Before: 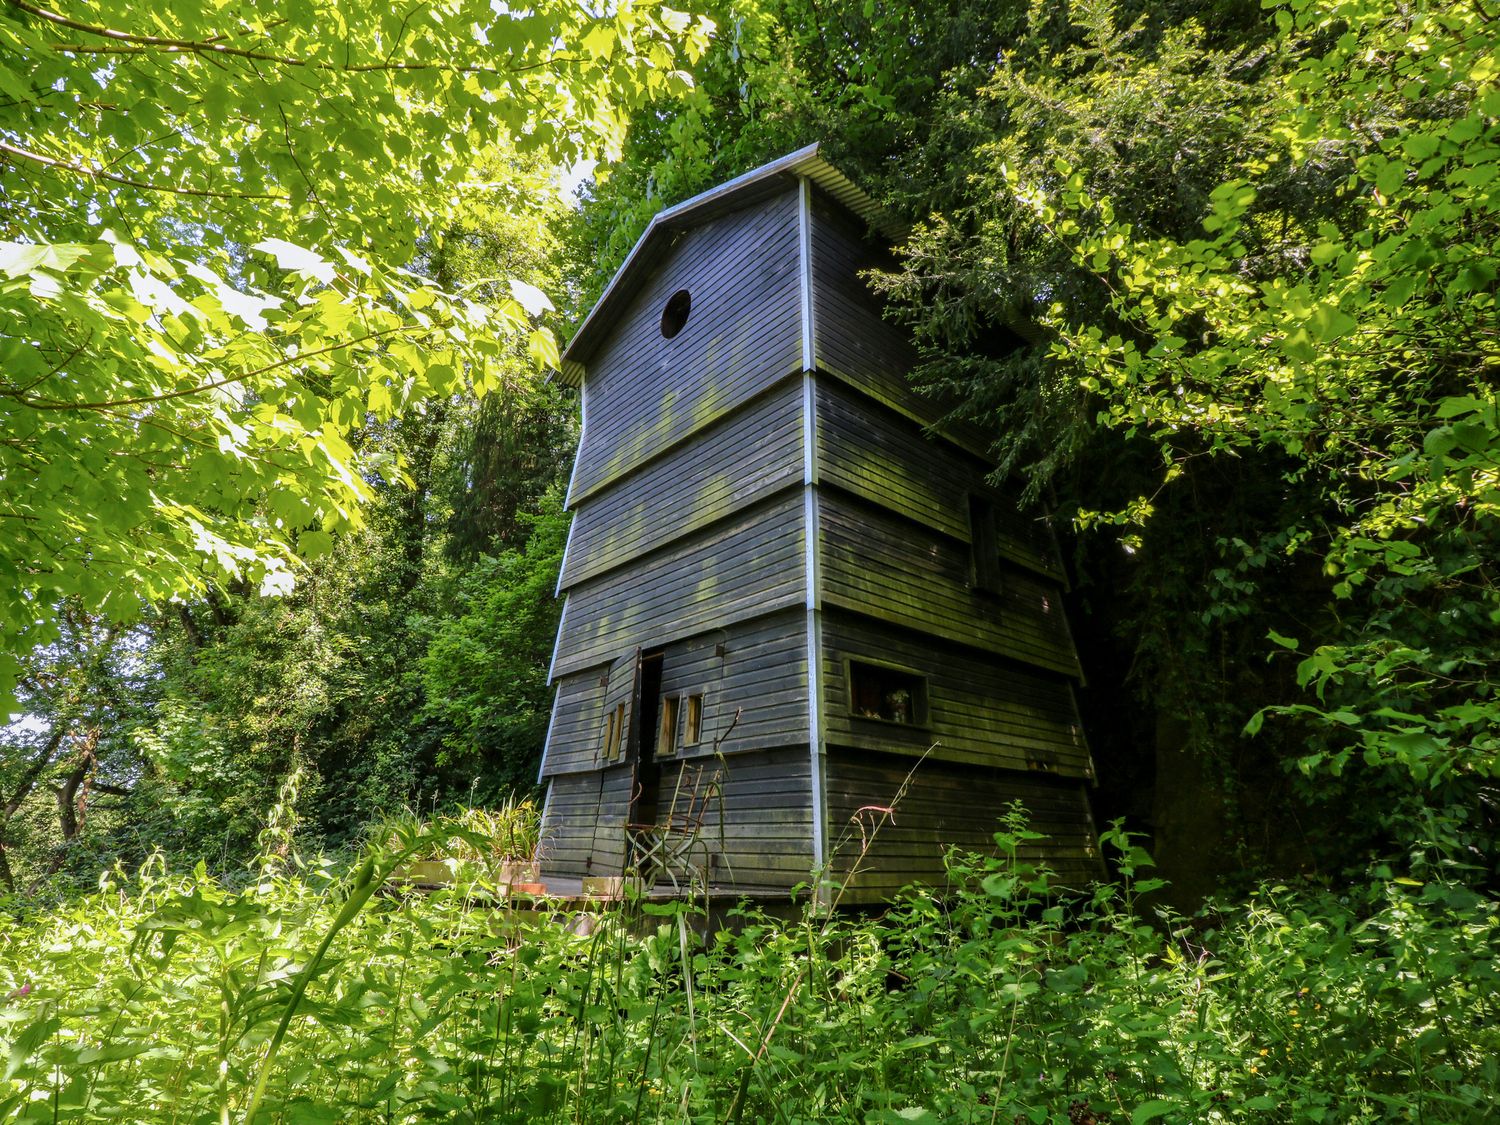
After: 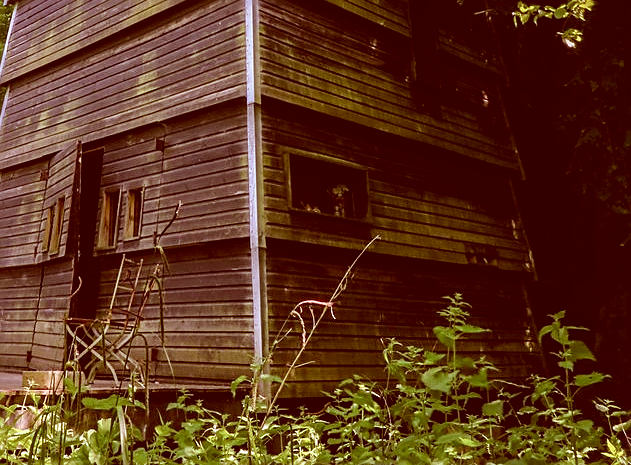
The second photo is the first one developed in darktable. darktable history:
color calibration: illuminant F (fluorescent), F source F9 (Cool White Deluxe 4150 K) – high CRI, x 0.374, y 0.373, temperature 4161 K
sharpen: amount 0.601
crop: left 37.361%, top 45.052%, right 20.51%, bottom 13.608%
color correction: highlights a* 9.13, highlights b* 9, shadows a* 39.28, shadows b* 39.55, saturation 0.814
